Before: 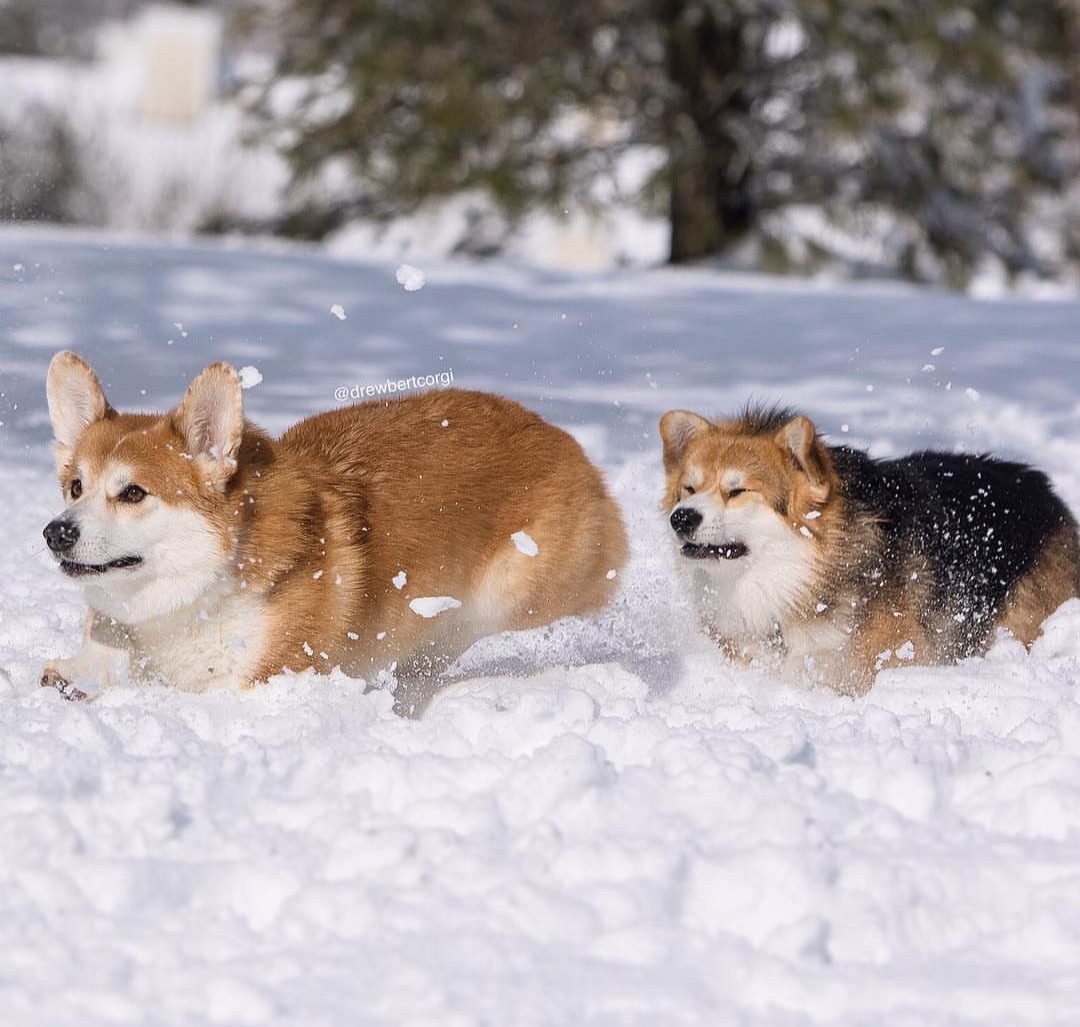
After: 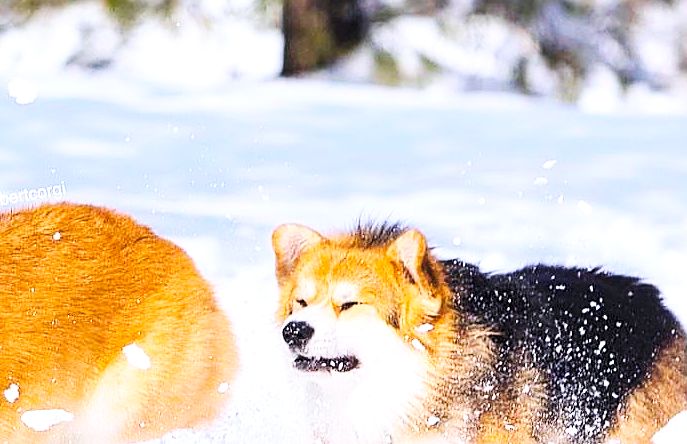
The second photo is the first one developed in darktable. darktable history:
white balance: red 0.974, blue 1.044
color balance rgb: linear chroma grading › global chroma 15%, perceptual saturation grading › global saturation 30%
crop: left 36.005%, top 18.293%, right 0.31%, bottom 38.444%
exposure: exposure 0.74 EV, compensate highlight preservation false
sharpen: on, module defaults
base curve: curves: ch0 [(0, 0) (0.032, 0.025) (0.121, 0.166) (0.206, 0.329) (0.605, 0.79) (1, 1)], preserve colors none
contrast brightness saturation: contrast 0.14, brightness 0.21
